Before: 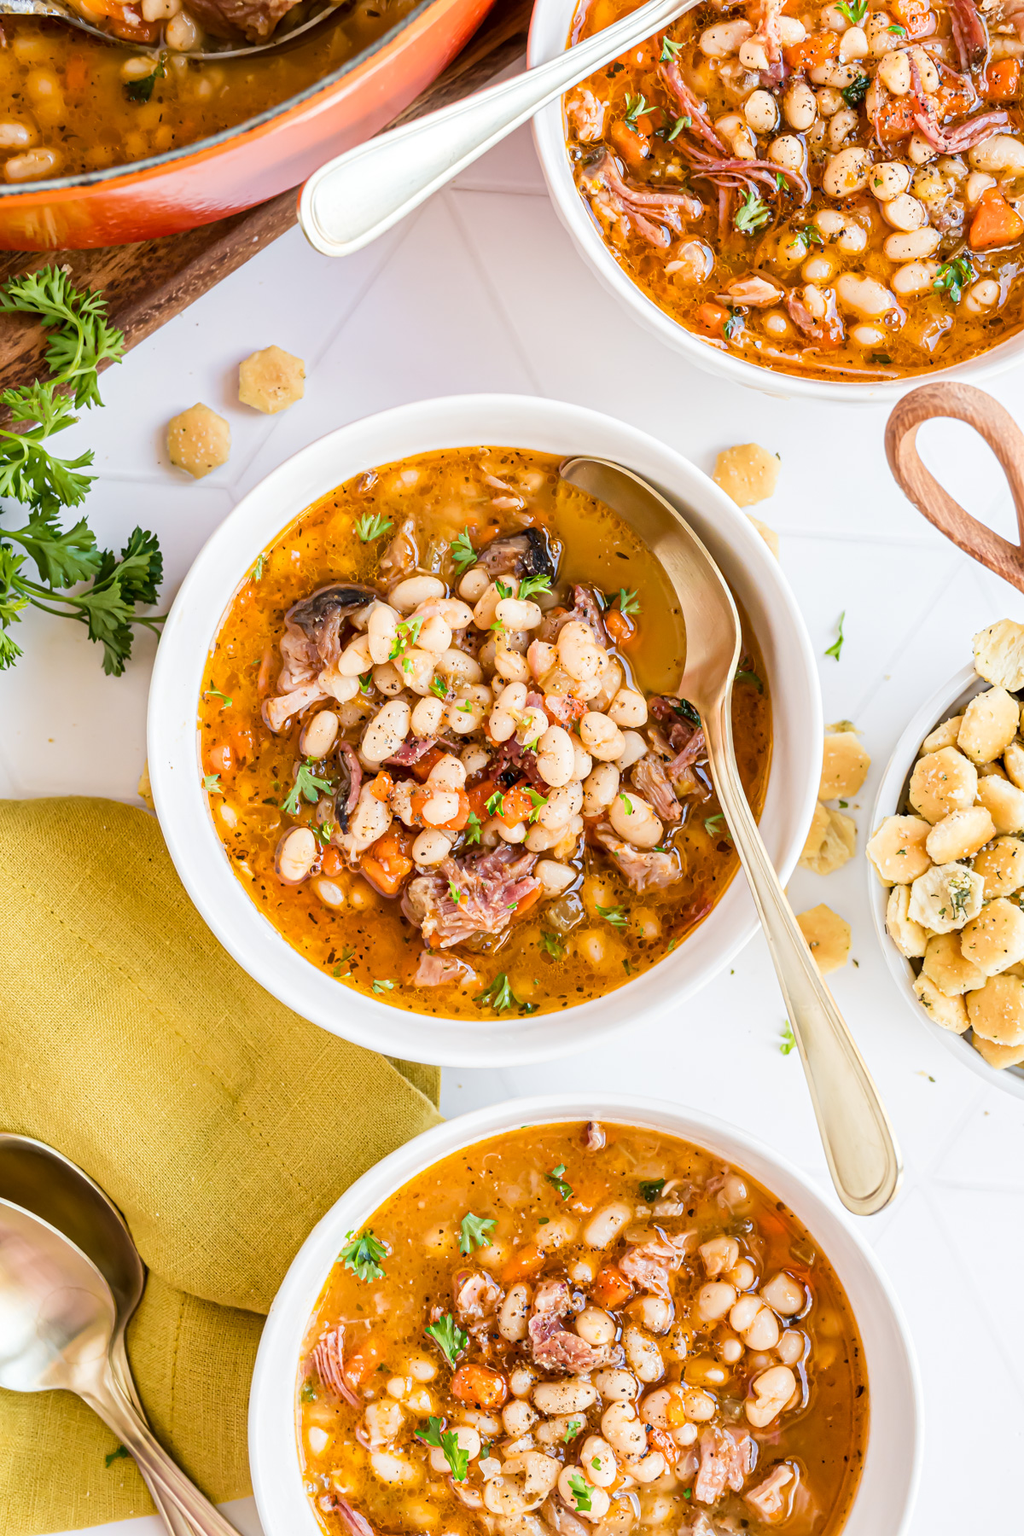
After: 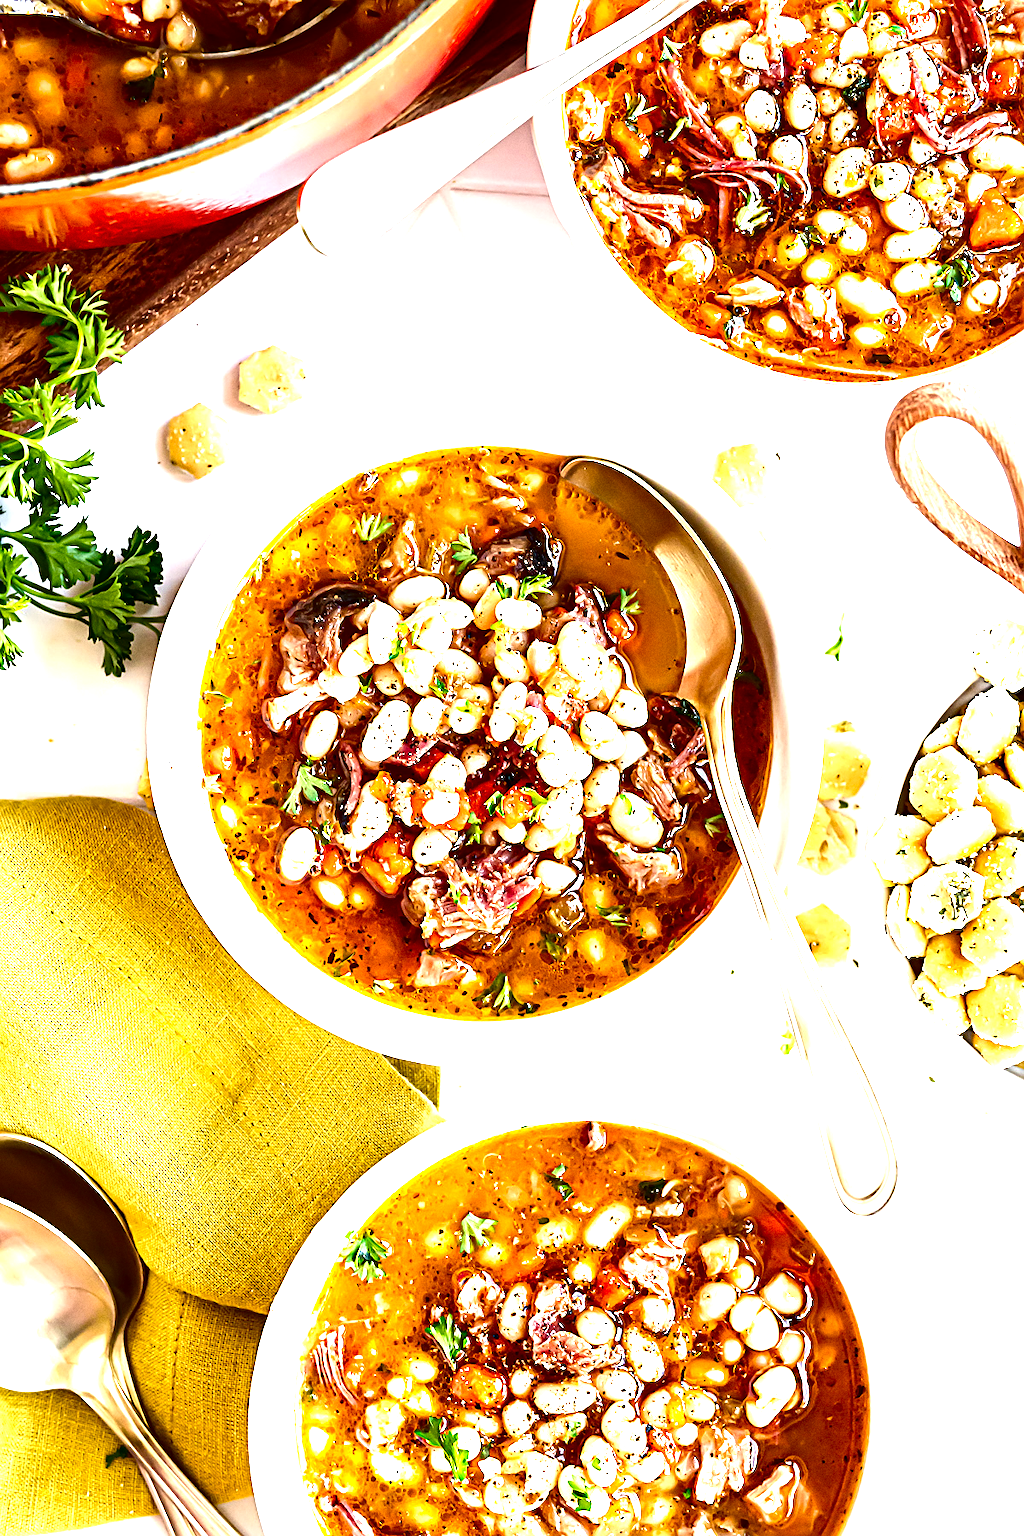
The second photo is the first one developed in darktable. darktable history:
contrast brightness saturation: contrast 0.09, brightness -0.59, saturation 0.17
exposure: black level correction 0, exposure 1.1 EV, compensate highlight preservation false
grain: coarseness 0.09 ISO
sharpen: on, module defaults
